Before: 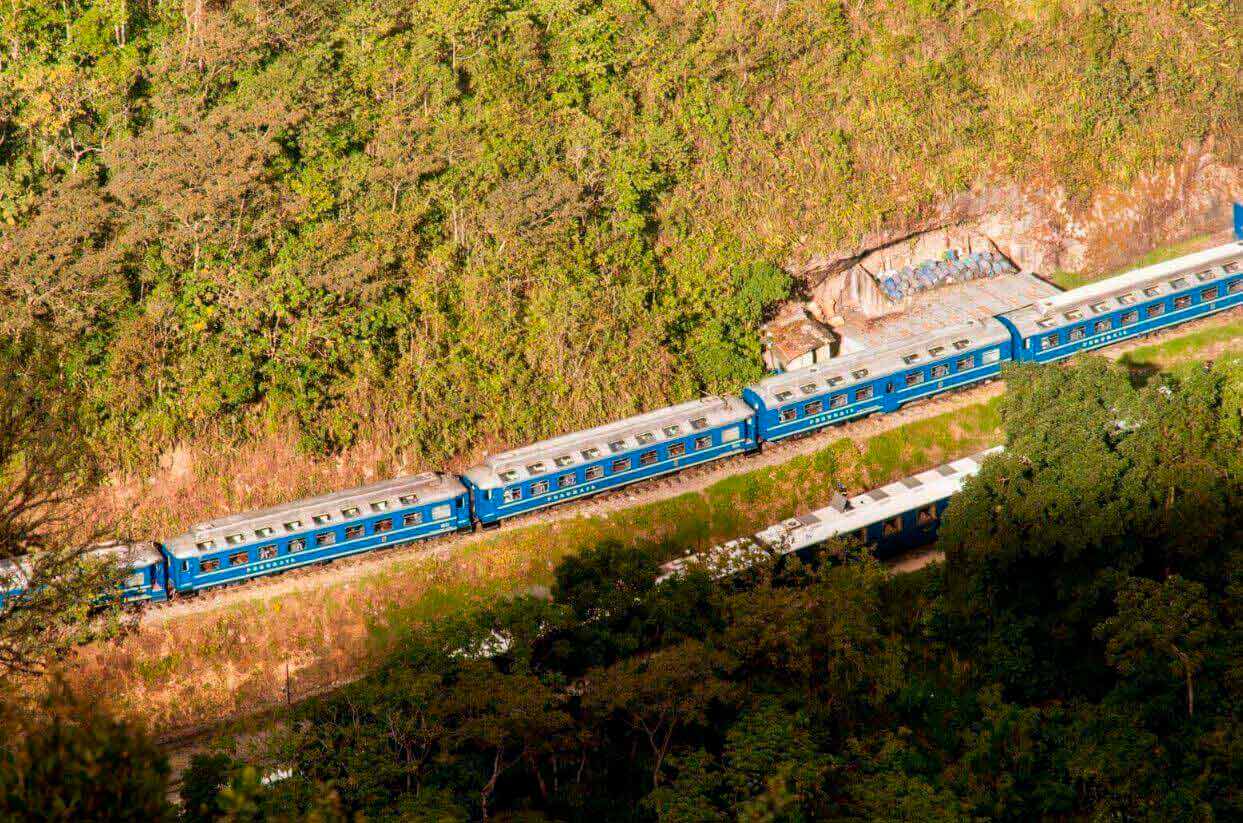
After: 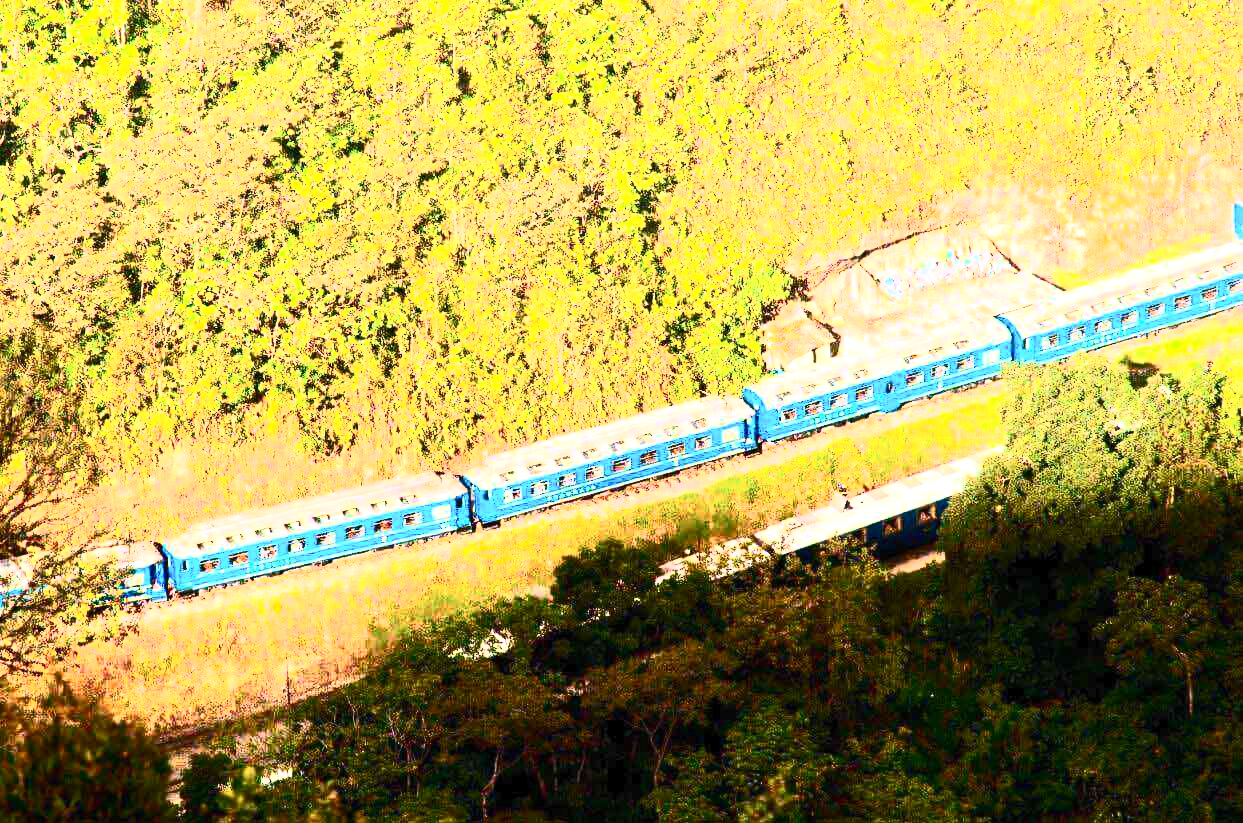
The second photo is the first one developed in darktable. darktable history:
contrast brightness saturation: contrast 0.62, brightness 0.34, saturation 0.14
exposure: exposure 1 EV, compensate highlight preservation false
